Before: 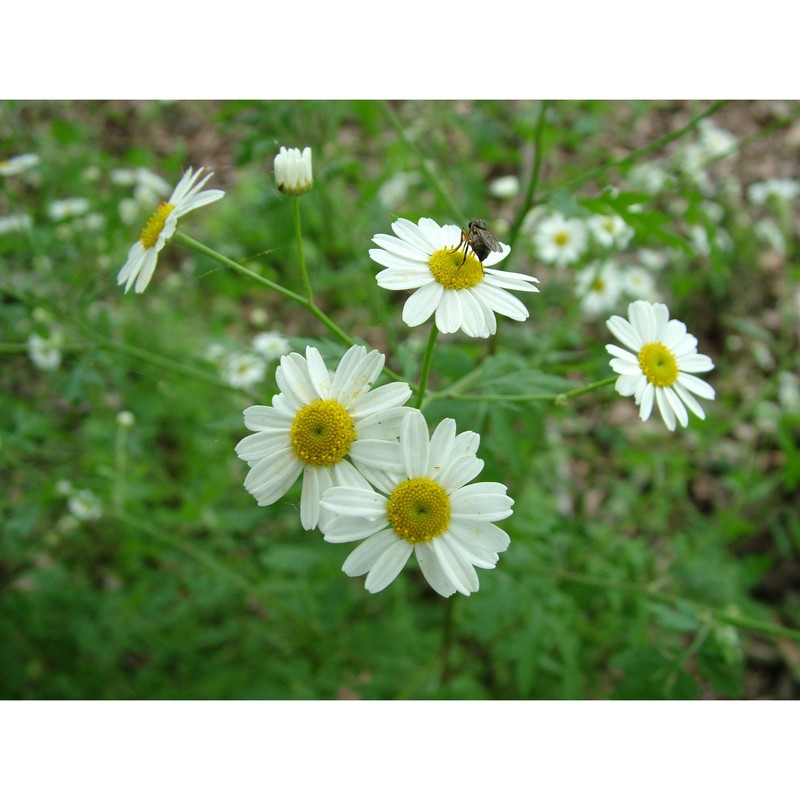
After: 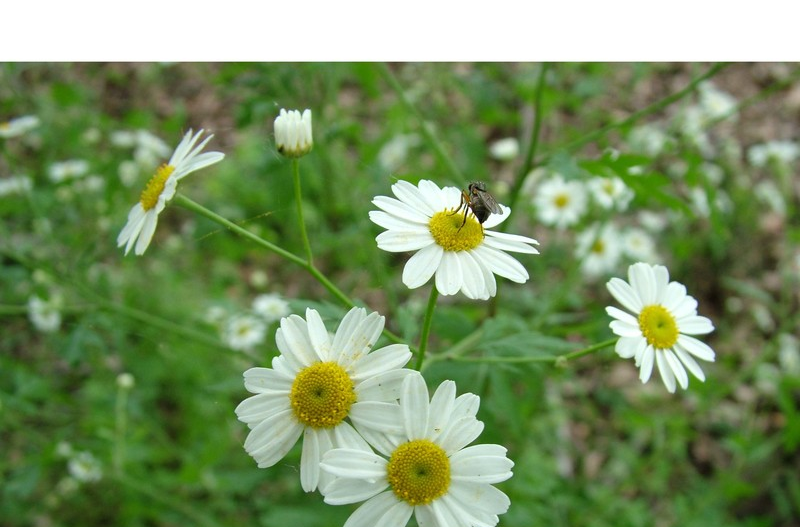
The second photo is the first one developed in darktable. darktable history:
crop and rotate: top 4.825%, bottom 29.291%
